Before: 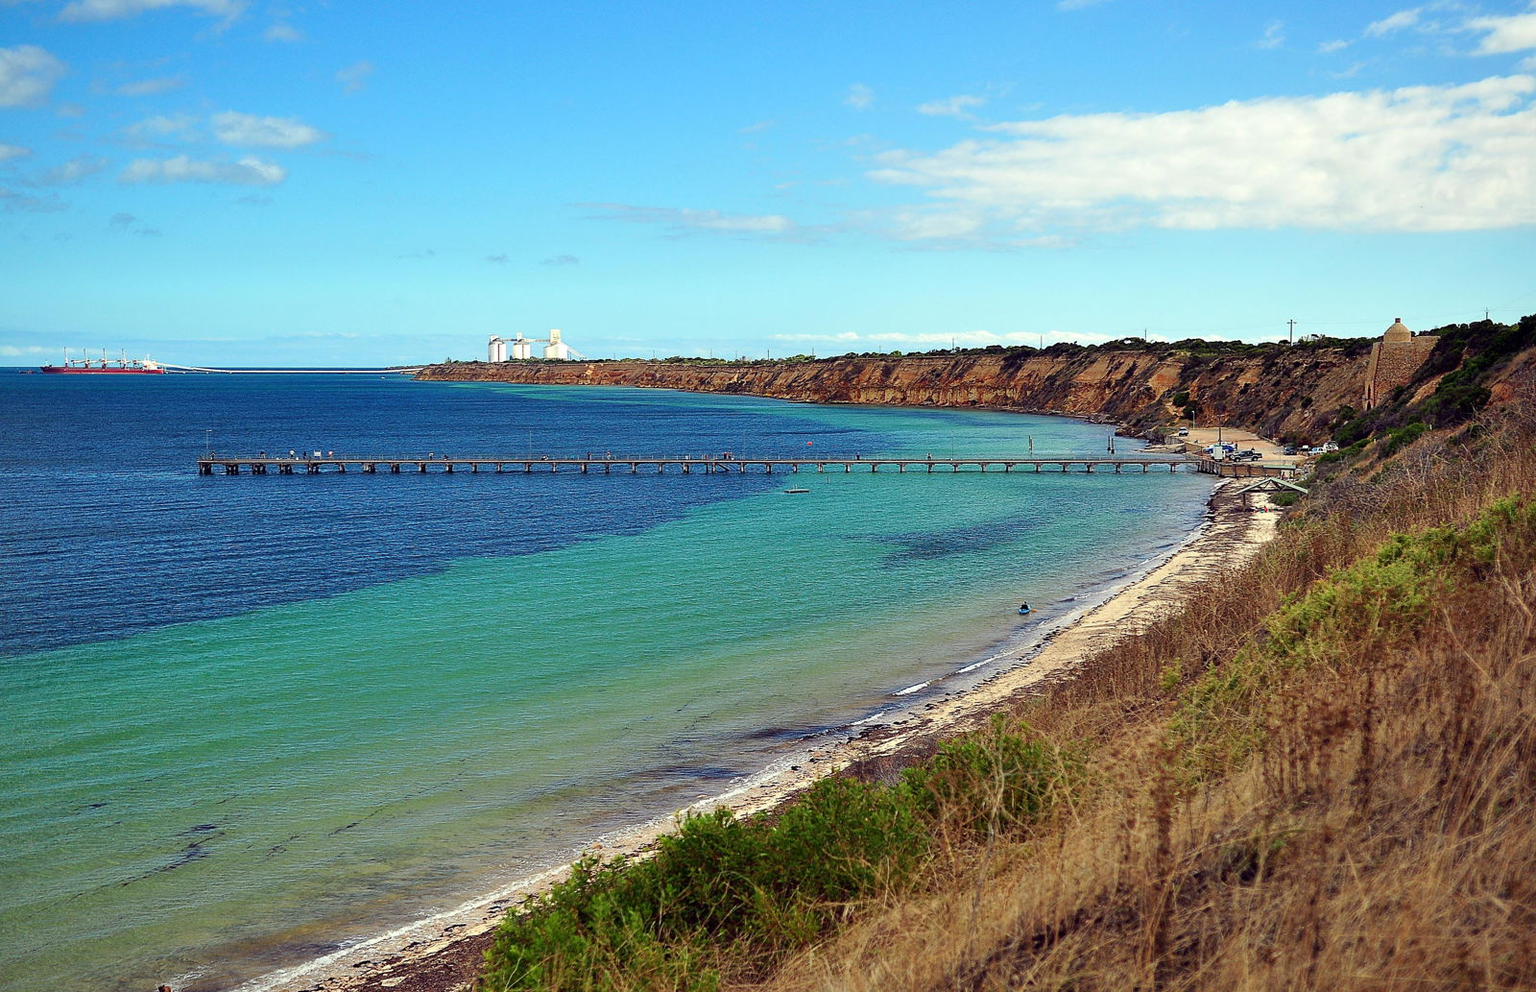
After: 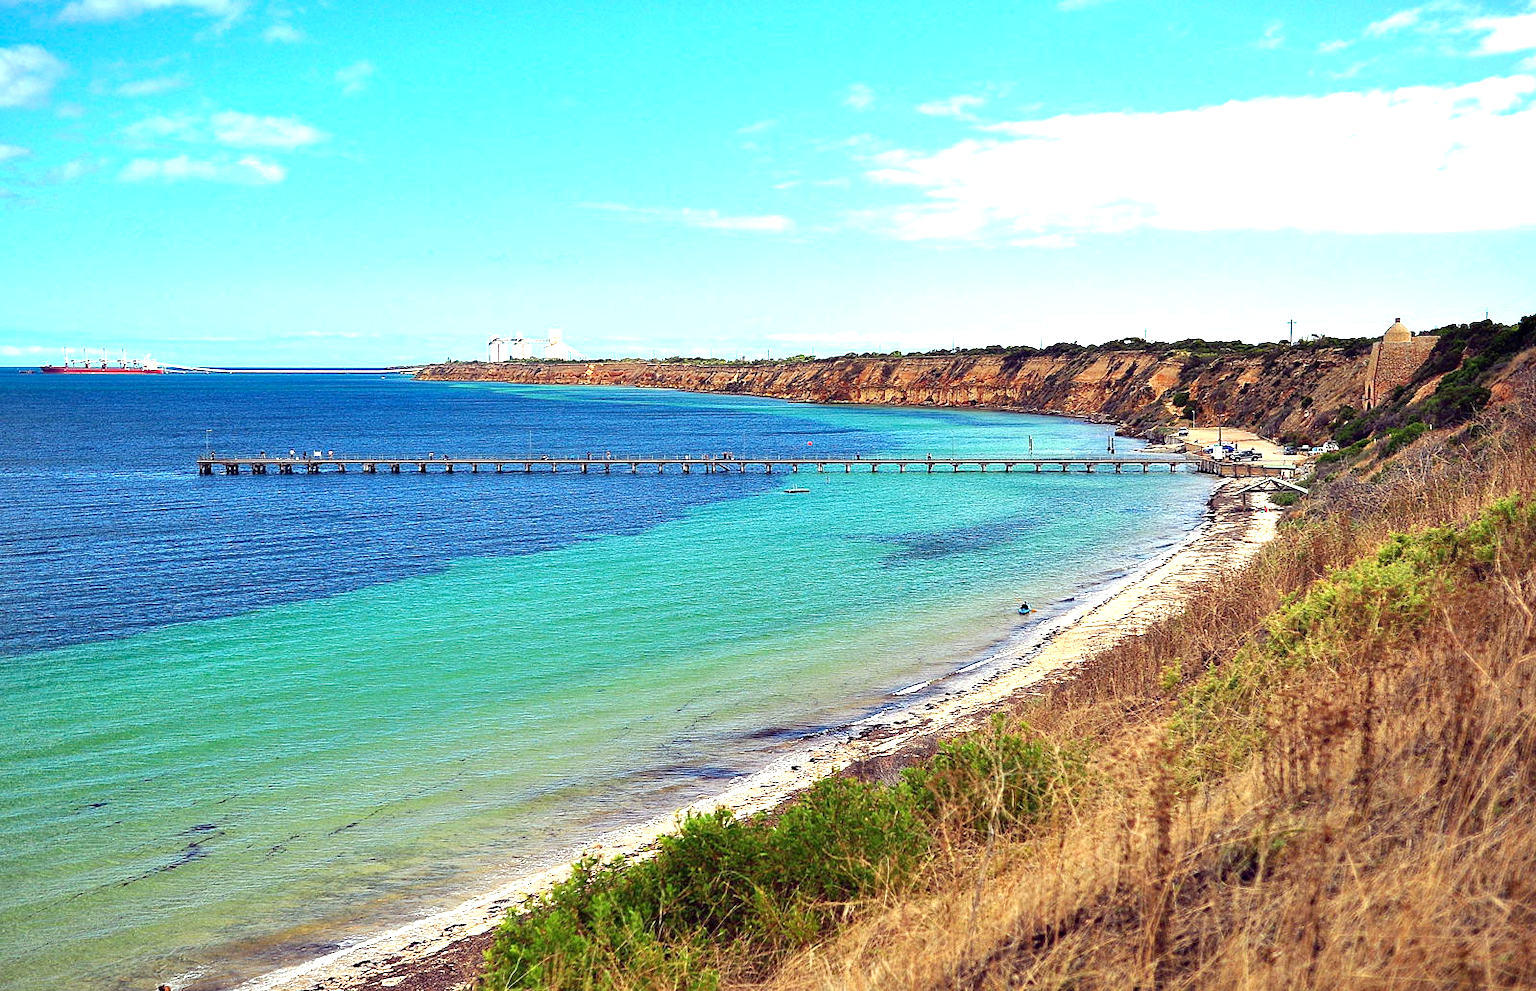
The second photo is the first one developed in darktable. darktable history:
haze removal: compatibility mode true, adaptive false
exposure: black level correction 0, exposure 1.097 EV, compensate highlight preservation false
